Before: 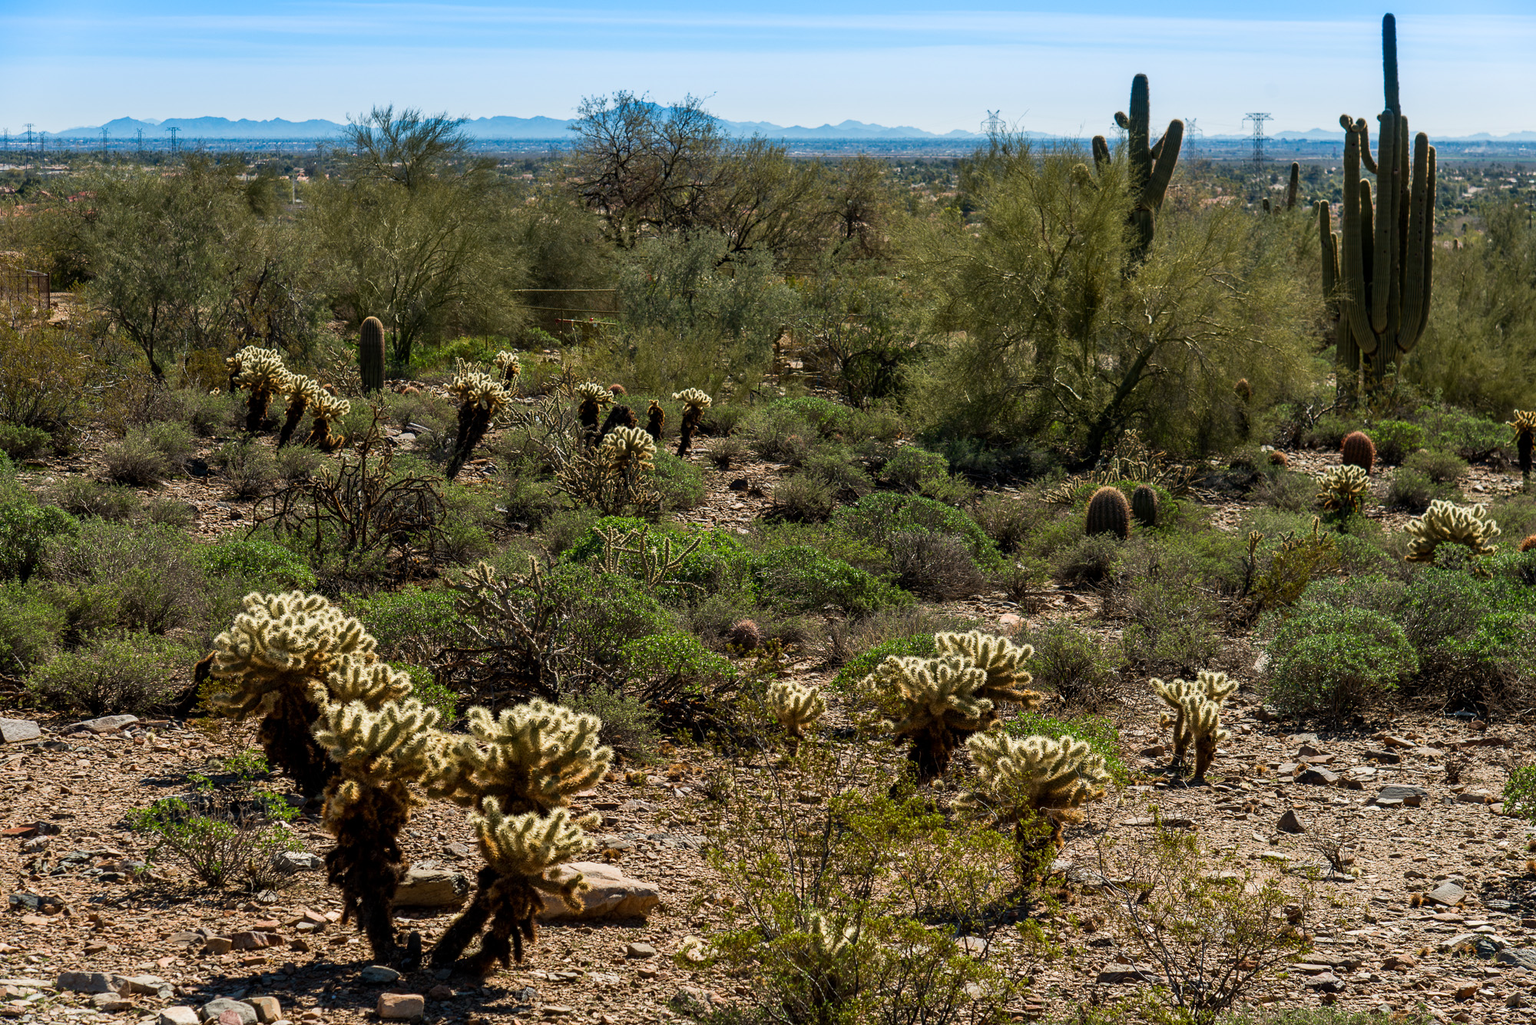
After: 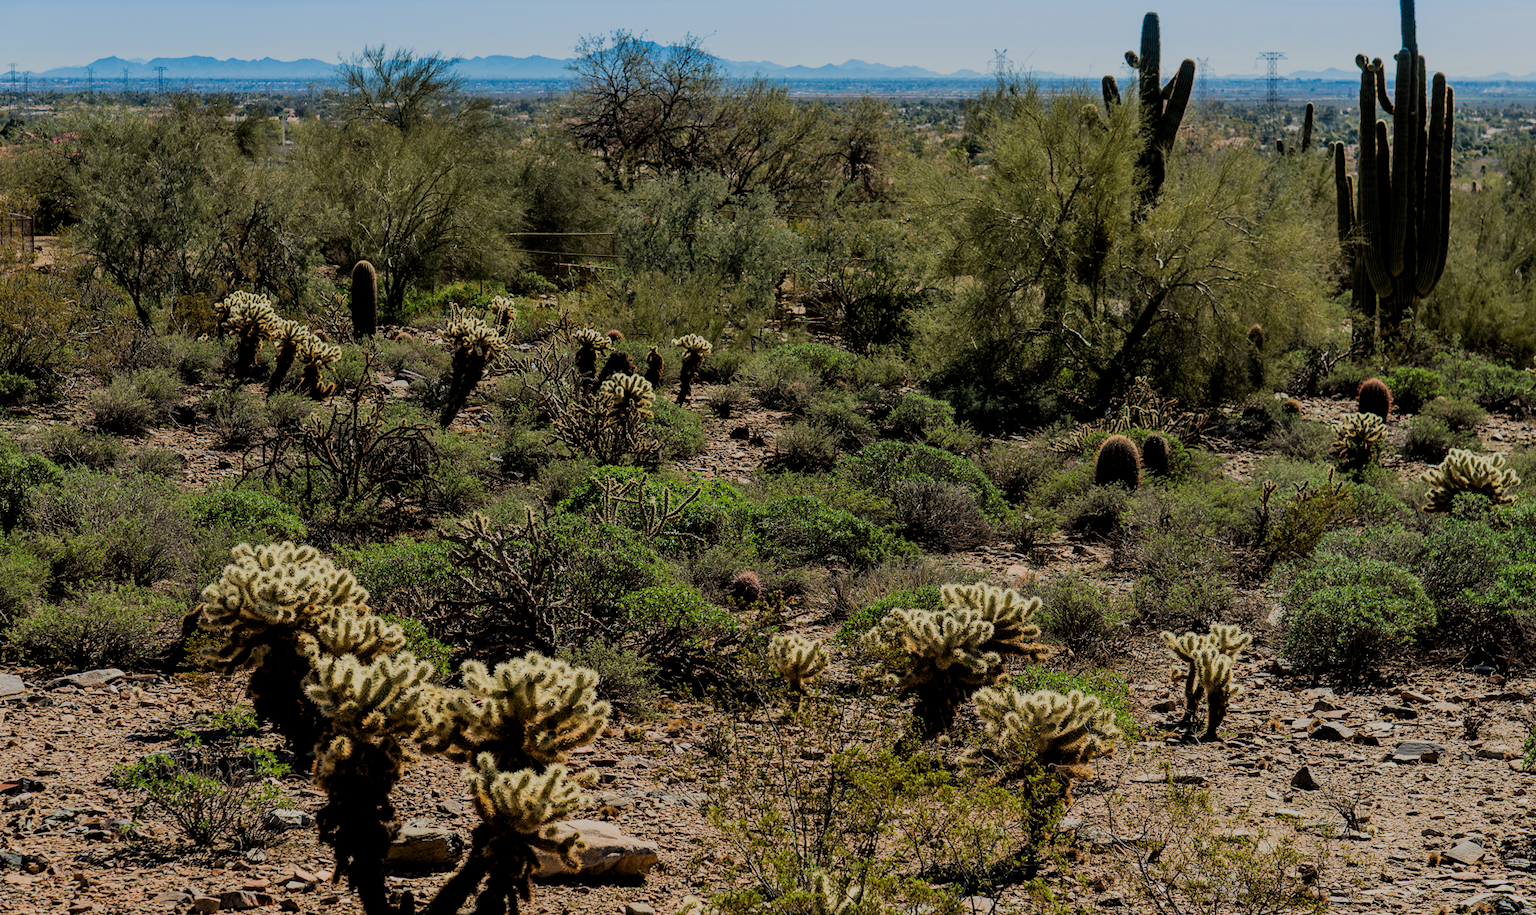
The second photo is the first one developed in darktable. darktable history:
crop: left 1.108%, top 6.126%, right 1.285%, bottom 6.636%
filmic rgb: middle gray luminance 18.02%, black relative exposure -7.54 EV, white relative exposure 8.48 EV, target black luminance 0%, hardness 2.23, latitude 17.86%, contrast 0.883, highlights saturation mix 6.19%, shadows ↔ highlights balance 10.15%, color science v6 (2022)
